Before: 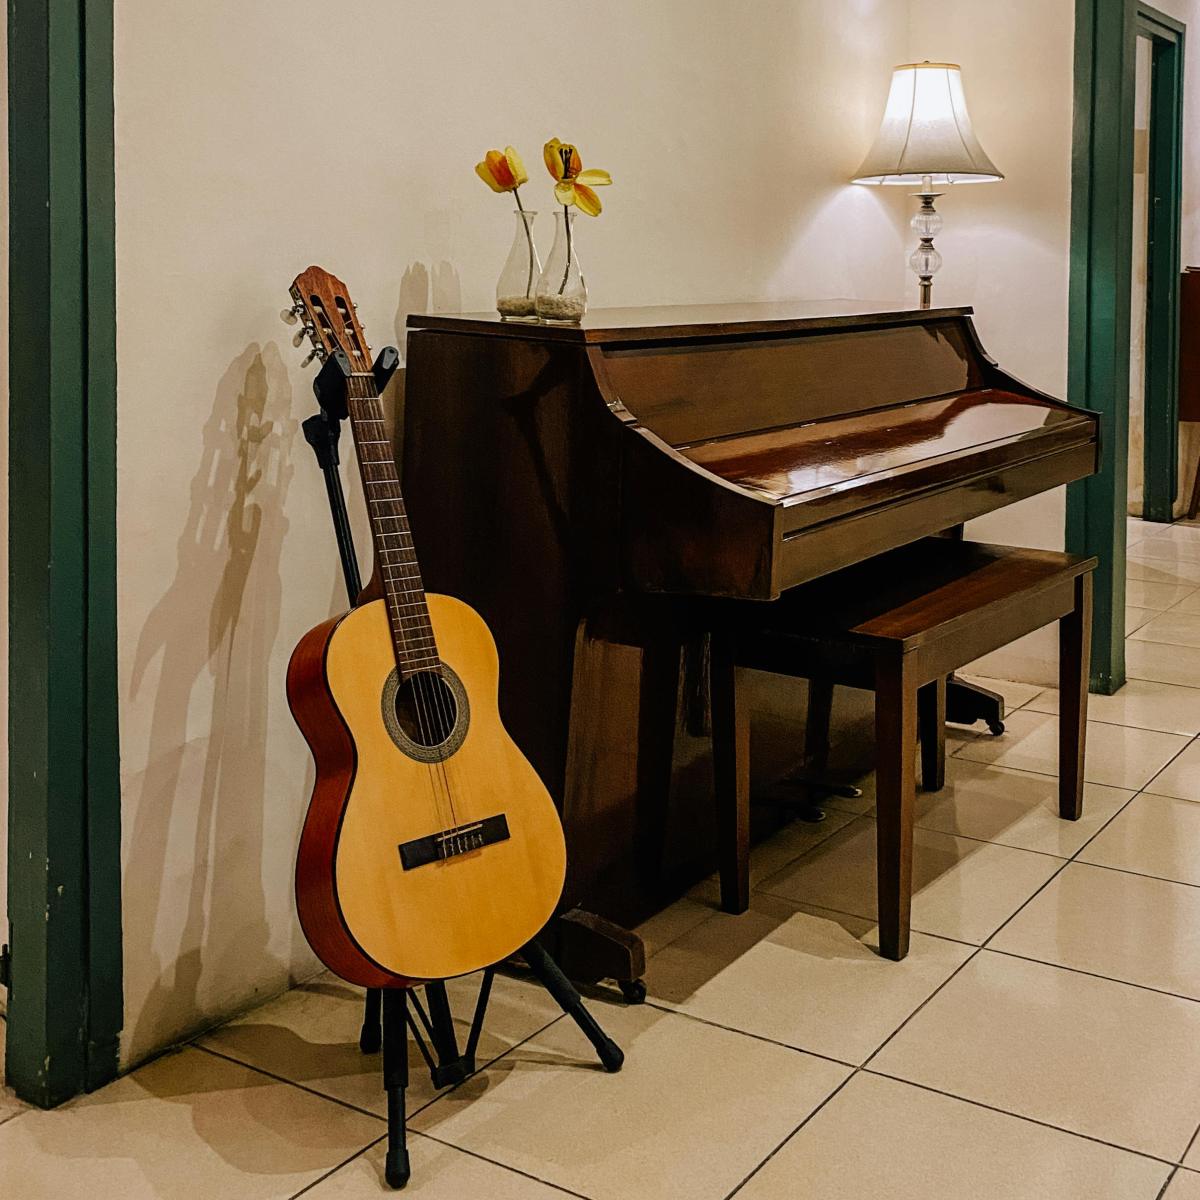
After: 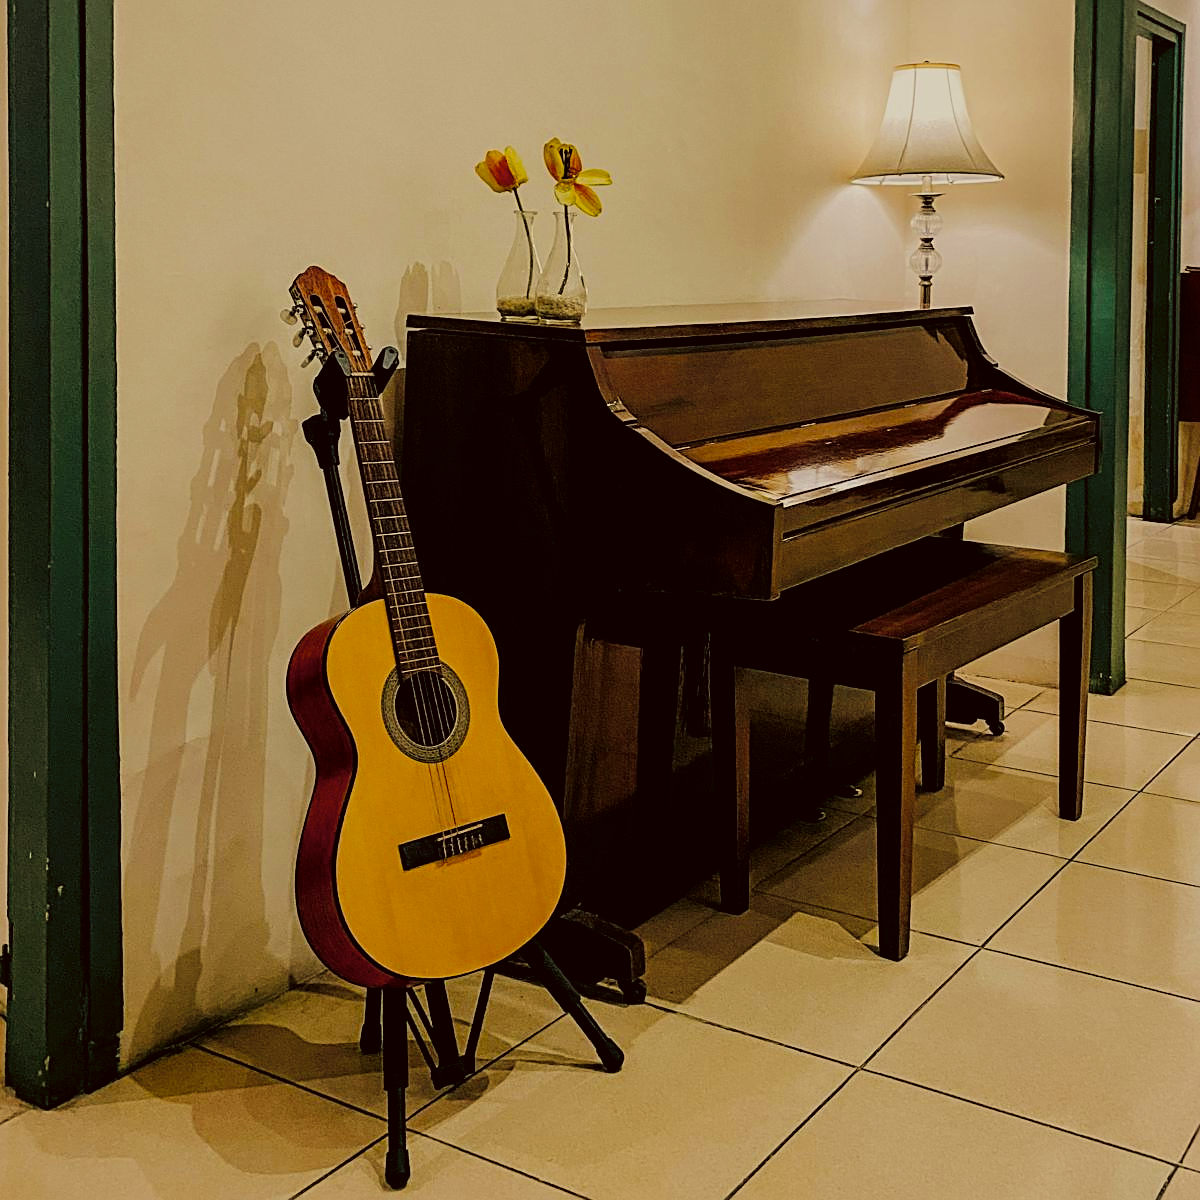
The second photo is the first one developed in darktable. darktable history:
sharpen: on, module defaults
color correction: highlights a* -1.25, highlights b* 10.46, shadows a* 0.61, shadows b* 18.84
color balance rgb: power › hue 62.91°, highlights gain › chroma 1.064%, highlights gain › hue 60.1°, global offset › chroma 0.259%, global offset › hue 256.91°, perceptual saturation grading › global saturation 31.323%
color zones: curves: ch0 [(0.068, 0.464) (0.25, 0.5) (0.48, 0.508) (0.75, 0.536) (0.886, 0.476) (0.967, 0.456)]; ch1 [(0.066, 0.456) (0.25, 0.5) (0.616, 0.508) (0.746, 0.56) (0.934, 0.444)]
contrast brightness saturation: saturation -0.055
filmic rgb: black relative exposure -7.65 EV, white relative exposure 4.56 EV, hardness 3.61
